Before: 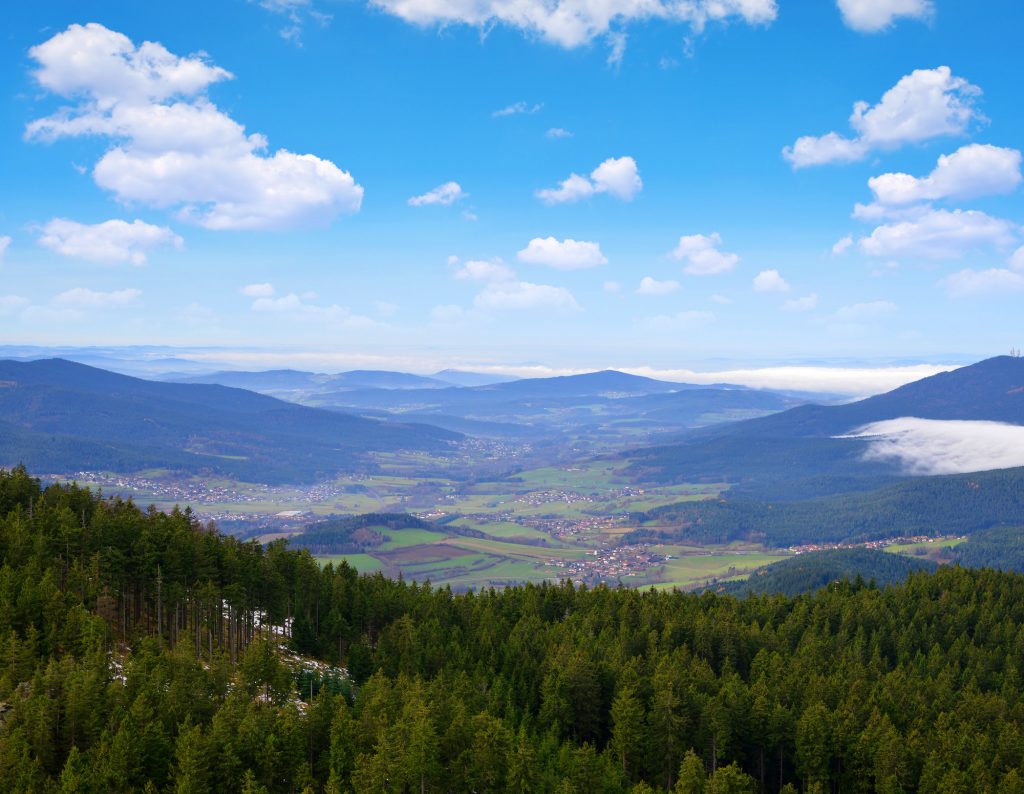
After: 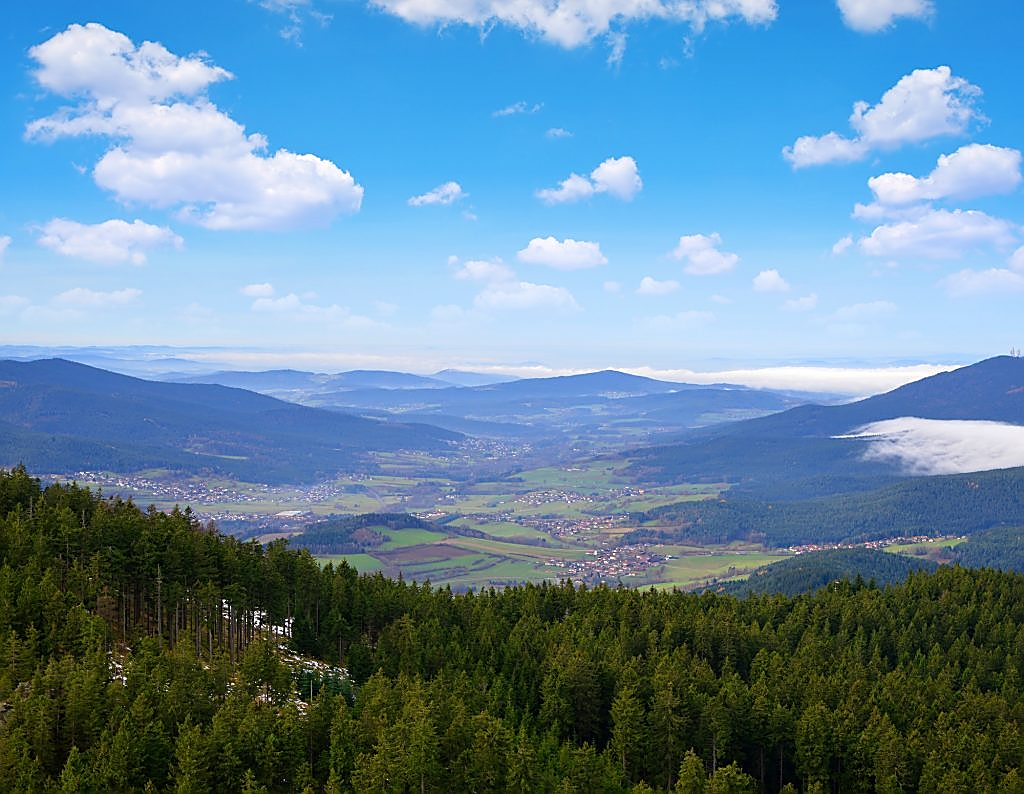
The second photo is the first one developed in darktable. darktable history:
sharpen: radius 1.35, amount 1.235, threshold 0.671
